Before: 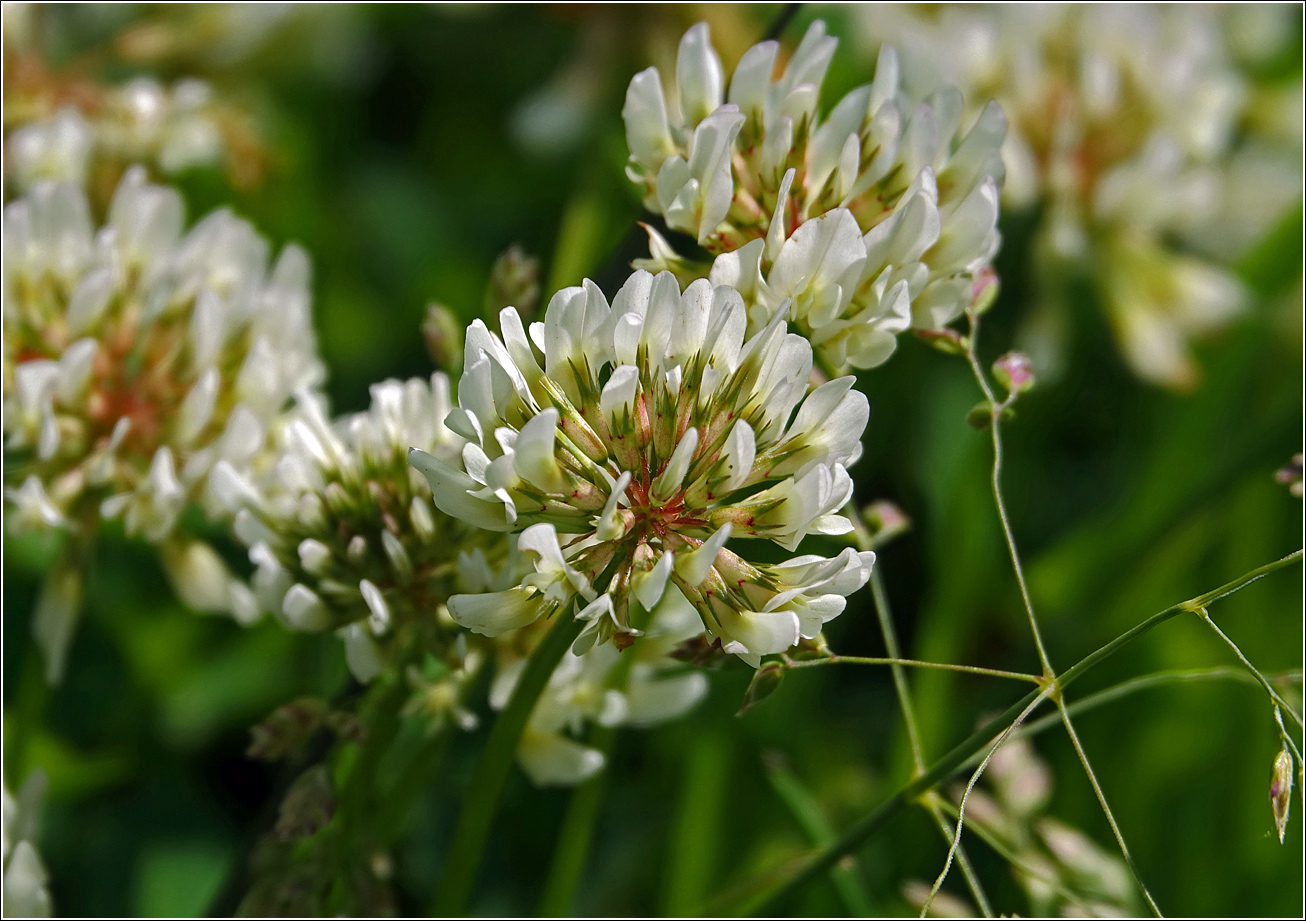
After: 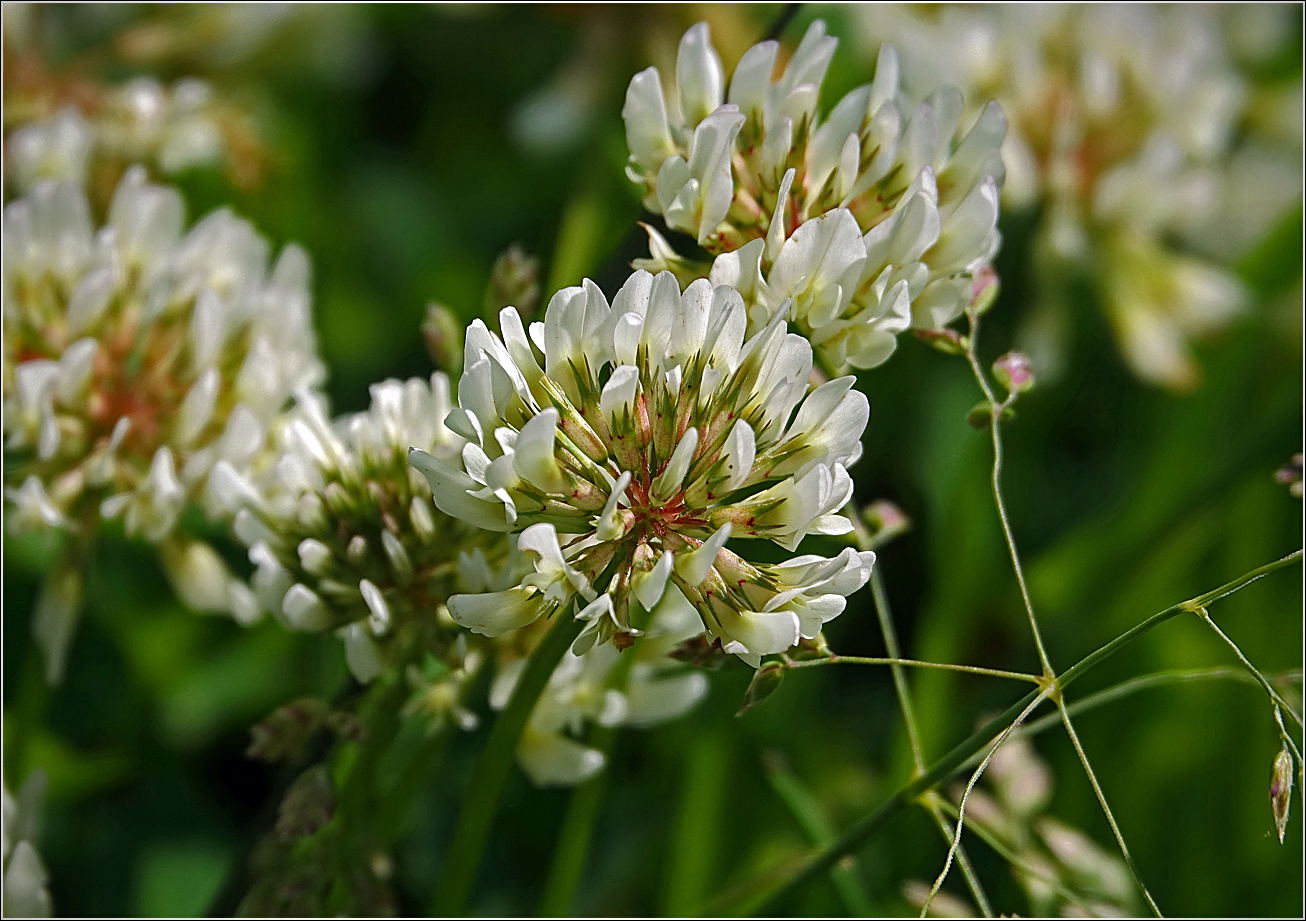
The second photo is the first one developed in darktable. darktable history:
vignetting: saturation 0.001, unbound false
sharpen: on, module defaults
